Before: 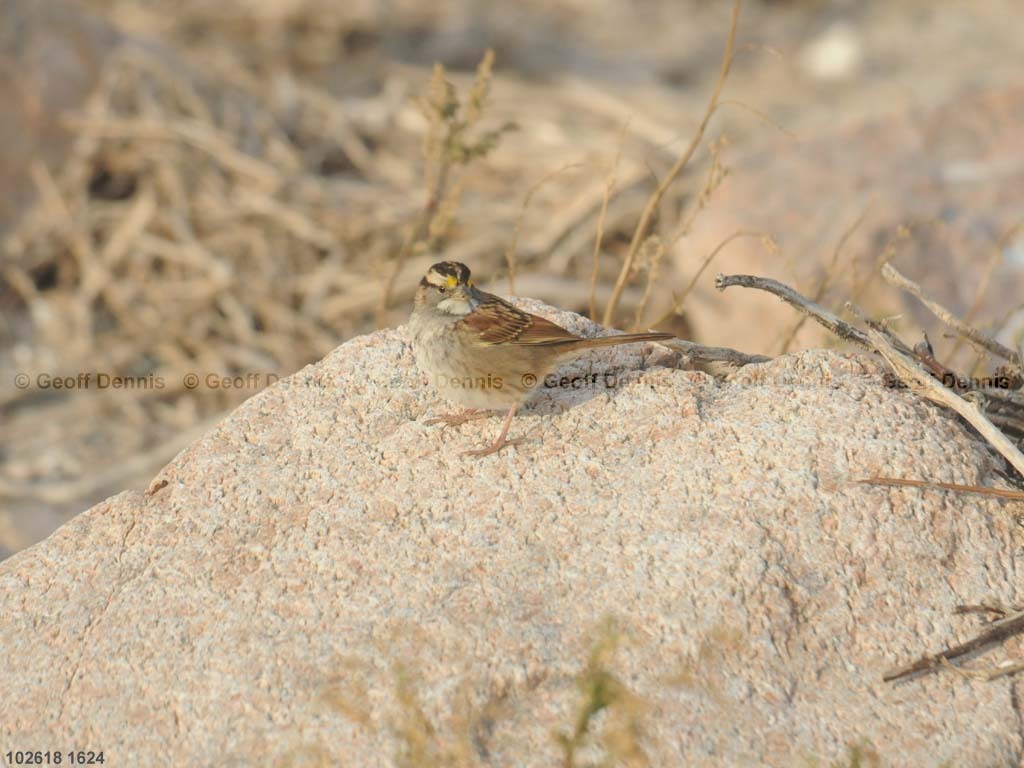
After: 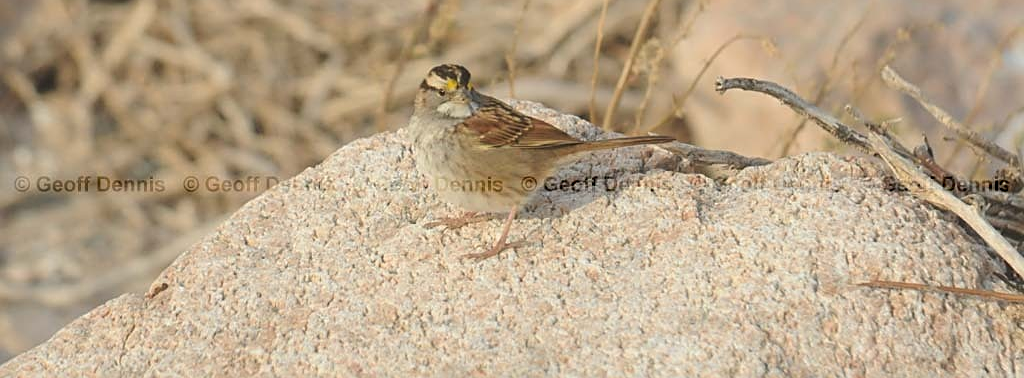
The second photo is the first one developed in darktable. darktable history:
crop and rotate: top 25.711%, bottom 25.018%
sharpen: on, module defaults
